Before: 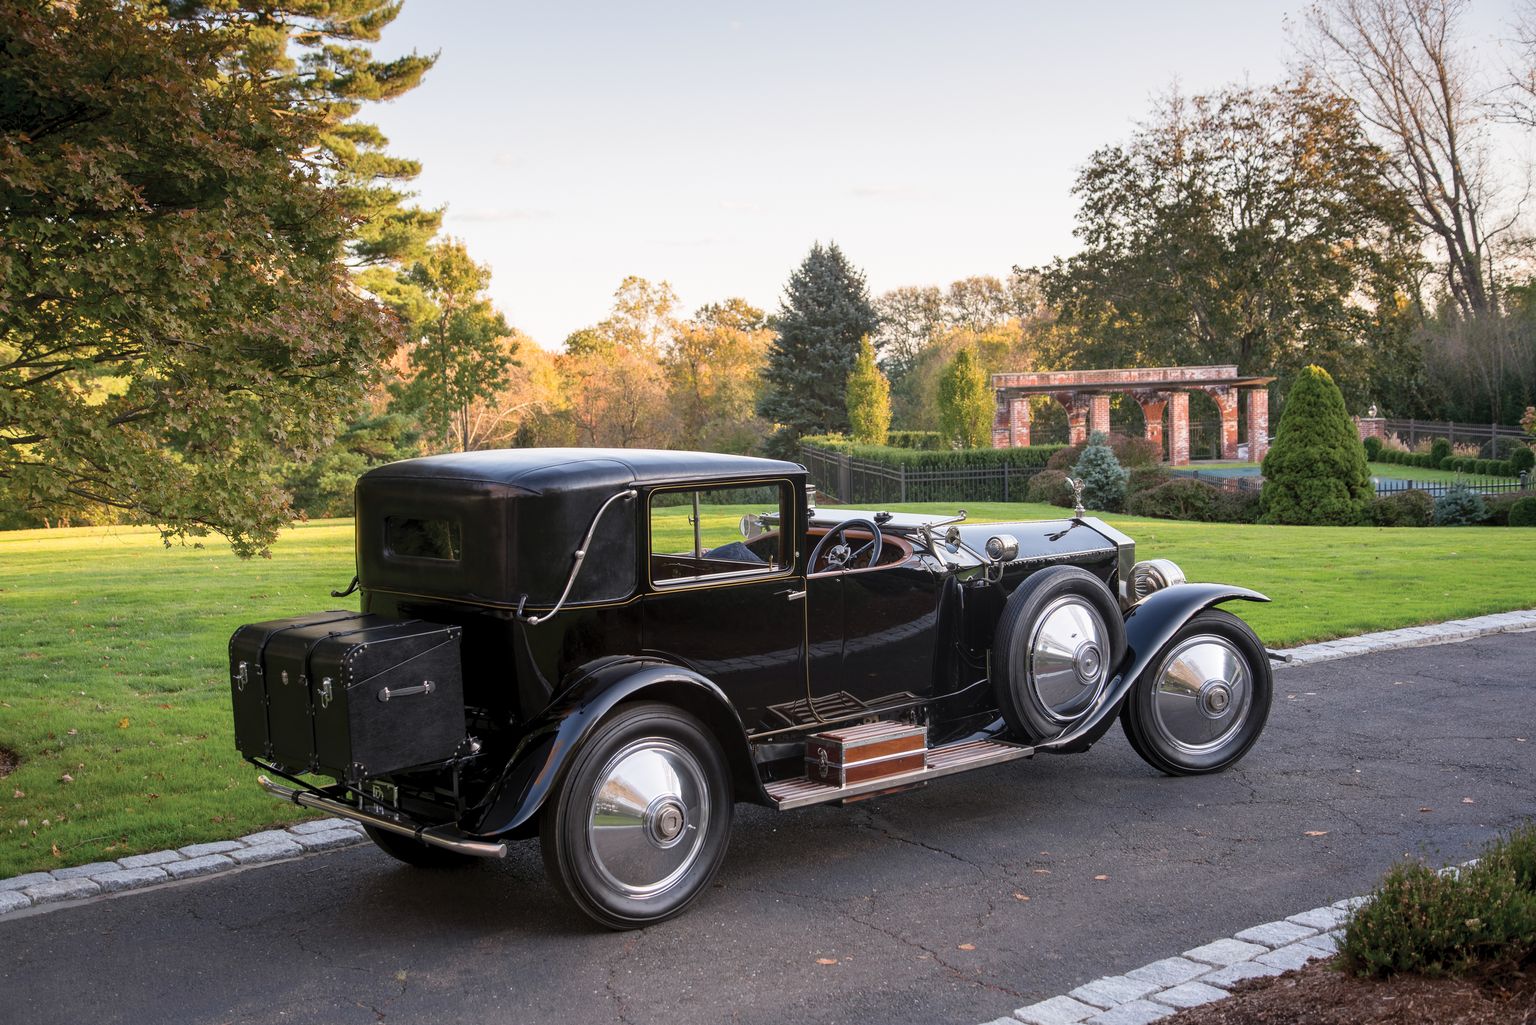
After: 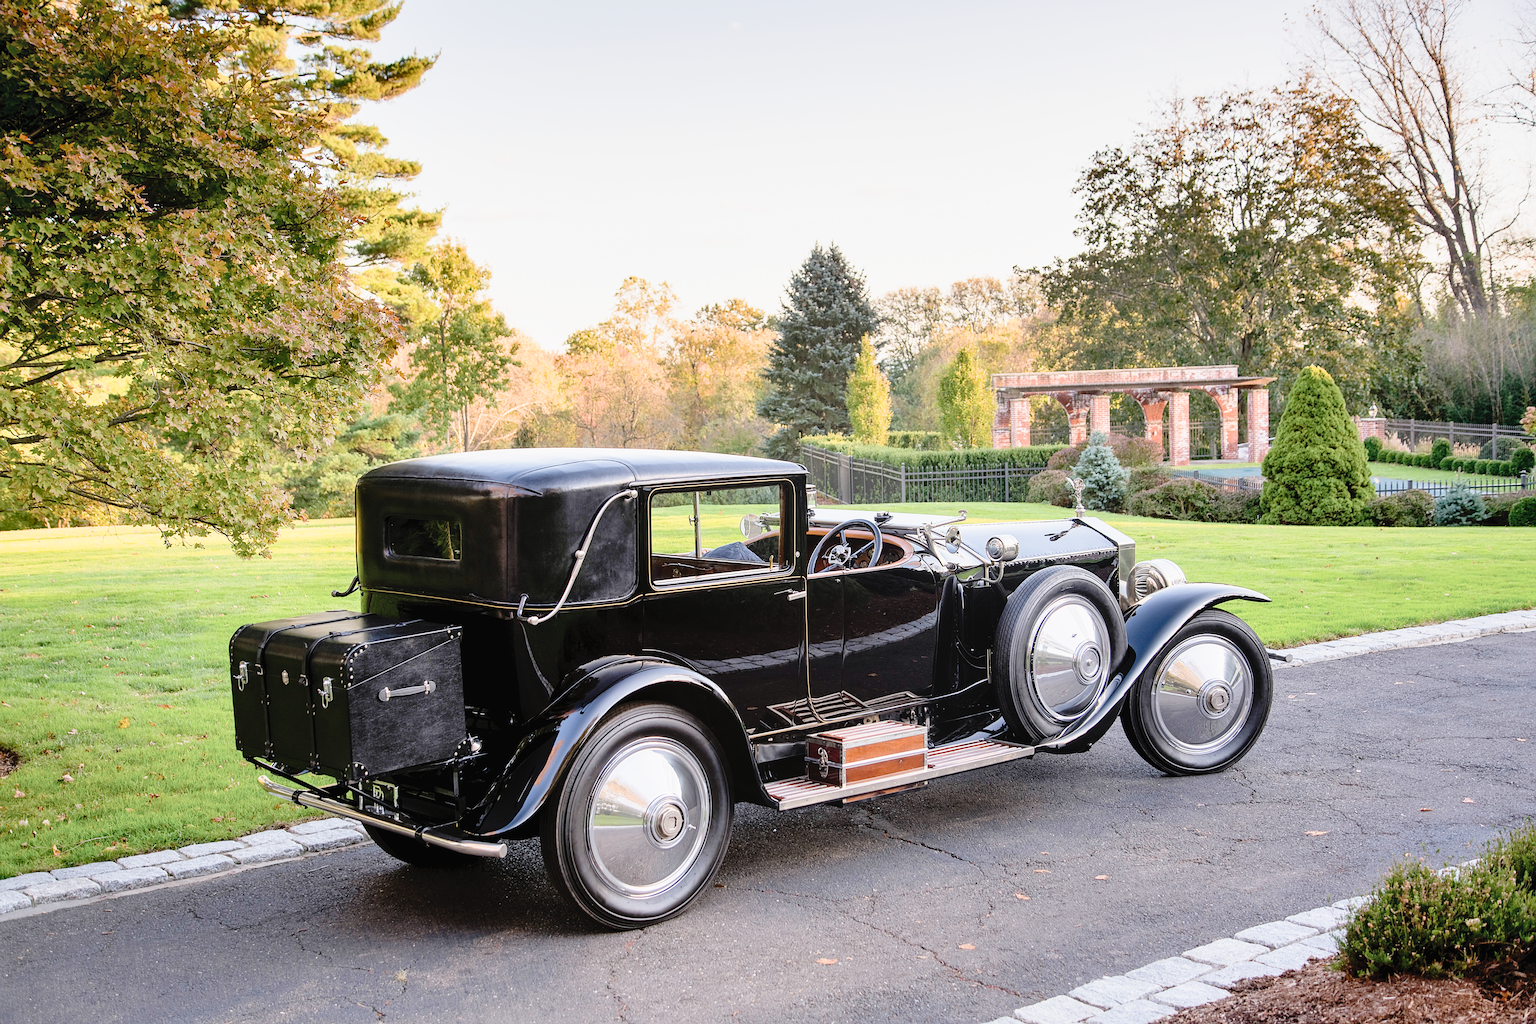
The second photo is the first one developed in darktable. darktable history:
filmic rgb: black relative exposure -7.65 EV, white relative exposure 4.56 EV, threshold 3 EV, hardness 3.61, iterations of high-quality reconstruction 0, contrast in shadows safe, enable highlight reconstruction true
sharpen: on, module defaults
exposure: black level correction 0.001, exposure 1.398 EV, compensate highlight preservation false
tone curve: curves: ch0 [(0, 0) (0.003, 0.025) (0.011, 0.027) (0.025, 0.032) (0.044, 0.037) (0.069, 0.044) (0.1, 0.054) (0.136, 0.084) (0.177, 0.128) (0.224, 0.196) (0.277, 0.281) (0.335, 0.376) (0.399, 0.461) (0.468, 0.534) (0.543, 0.613) (0.623, 0.692) (0.709, 0.77) (0.801, 0.849) (0.898, 0.934) (1, 1)], preserve colors none
shadows and highlights: radius 262.77, soften with gaussian
